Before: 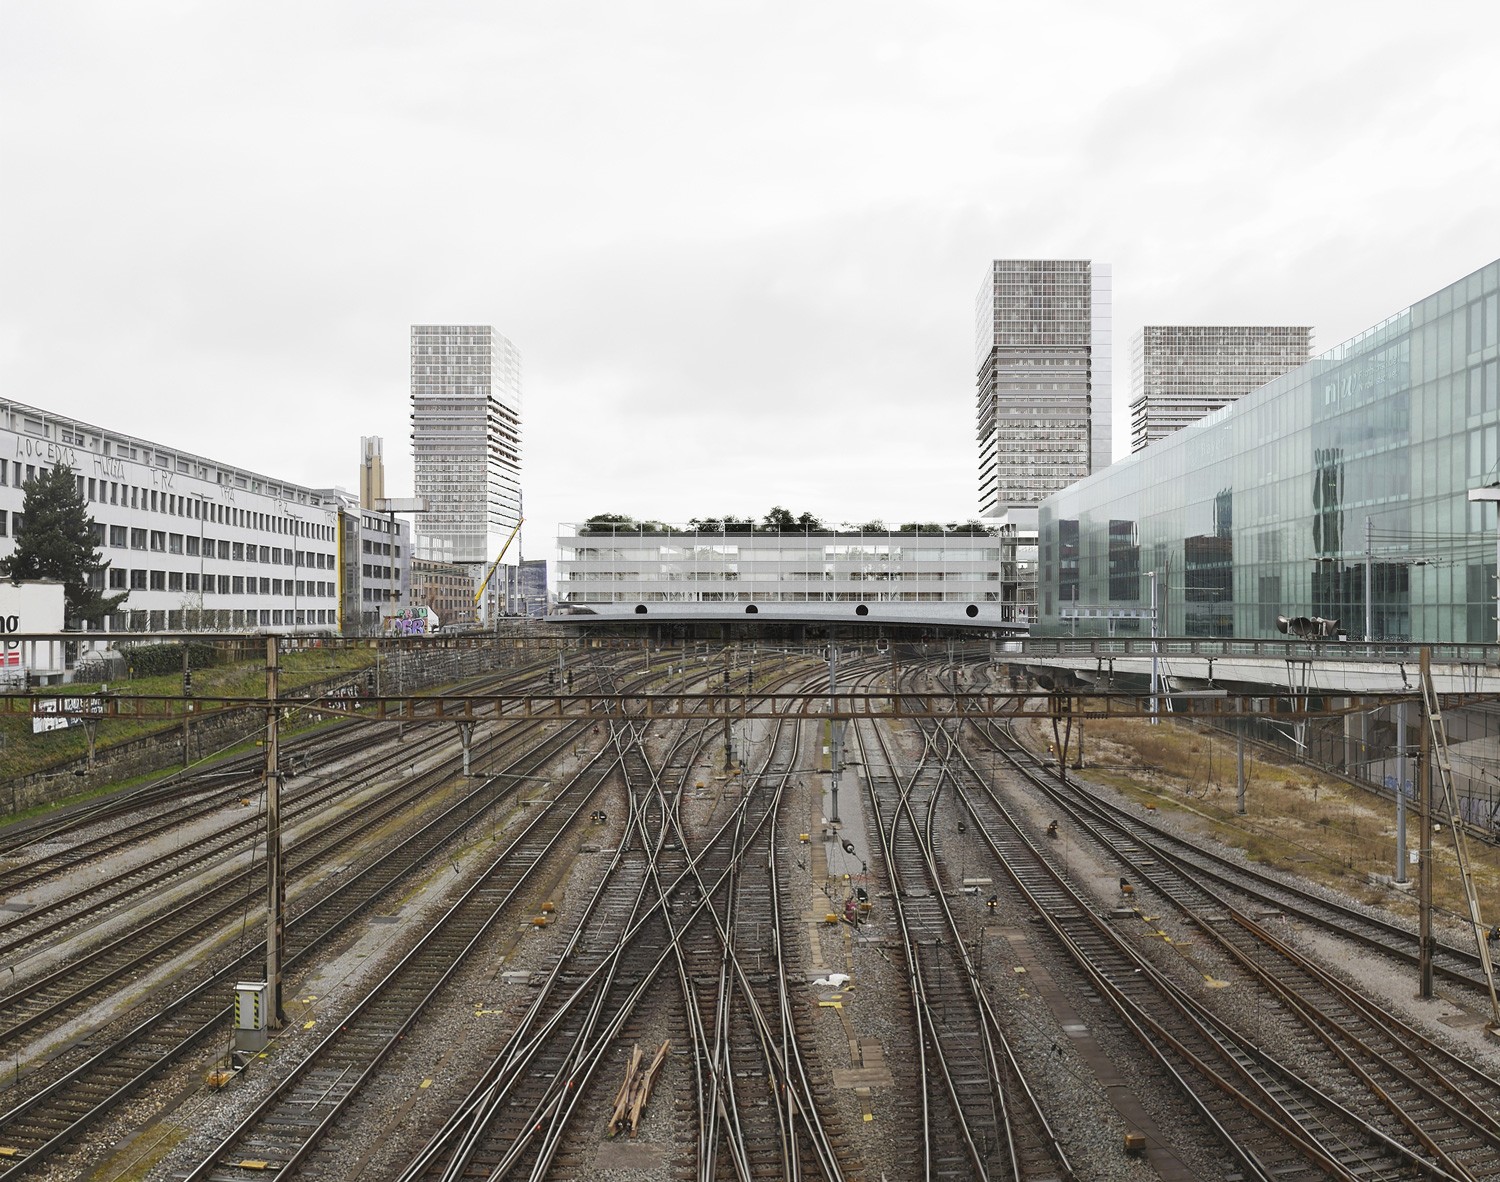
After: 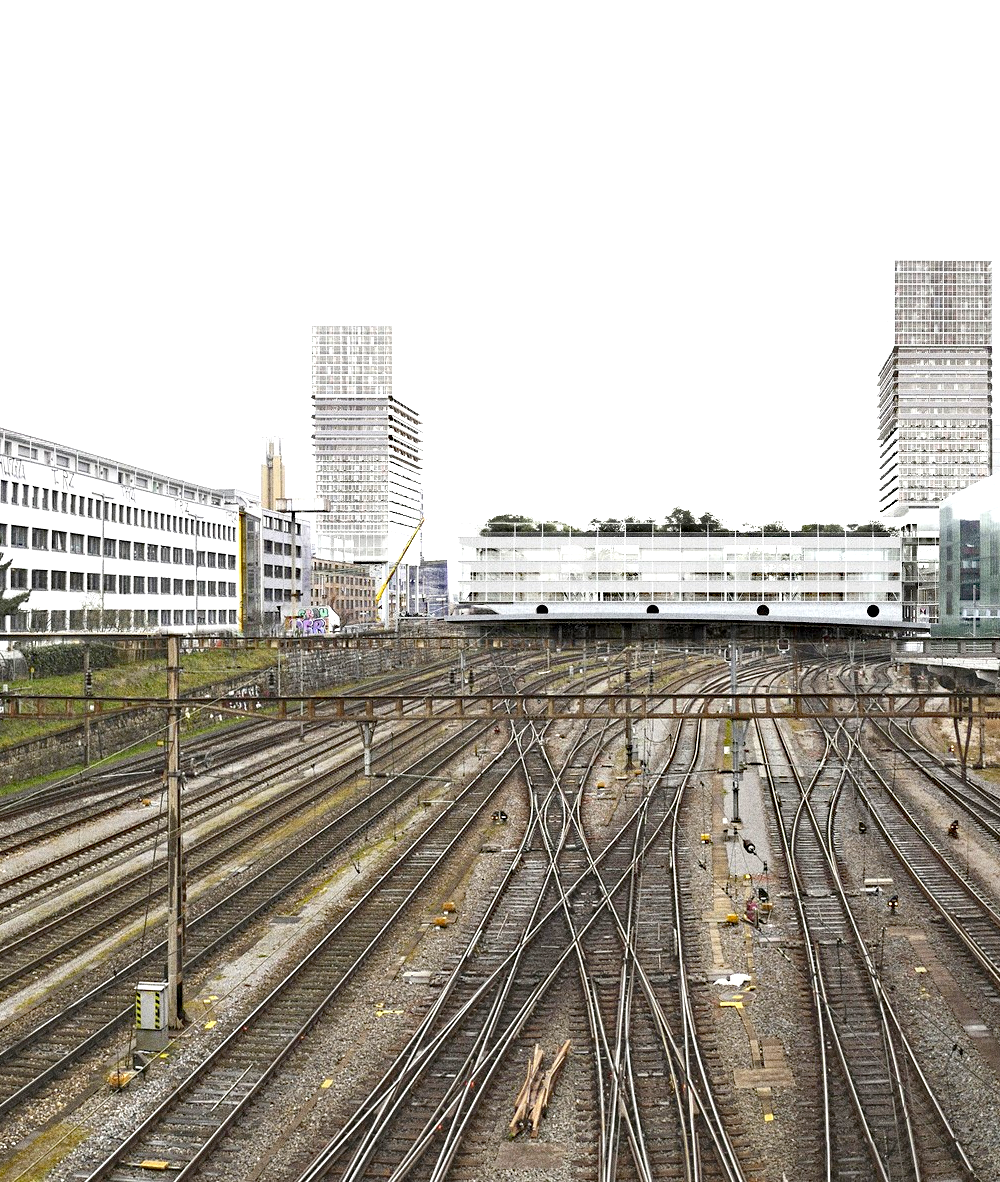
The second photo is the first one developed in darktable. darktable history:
crop and rotate: left 6.617%, right 26.717%
exposure: exposure 0.921 EV, compensate highlight preservation false
haze removal: strength 0.53, distance 0.925, compatibility mode true, adaptive false
grain: coarseness 0.09 ISO, strength 40%
